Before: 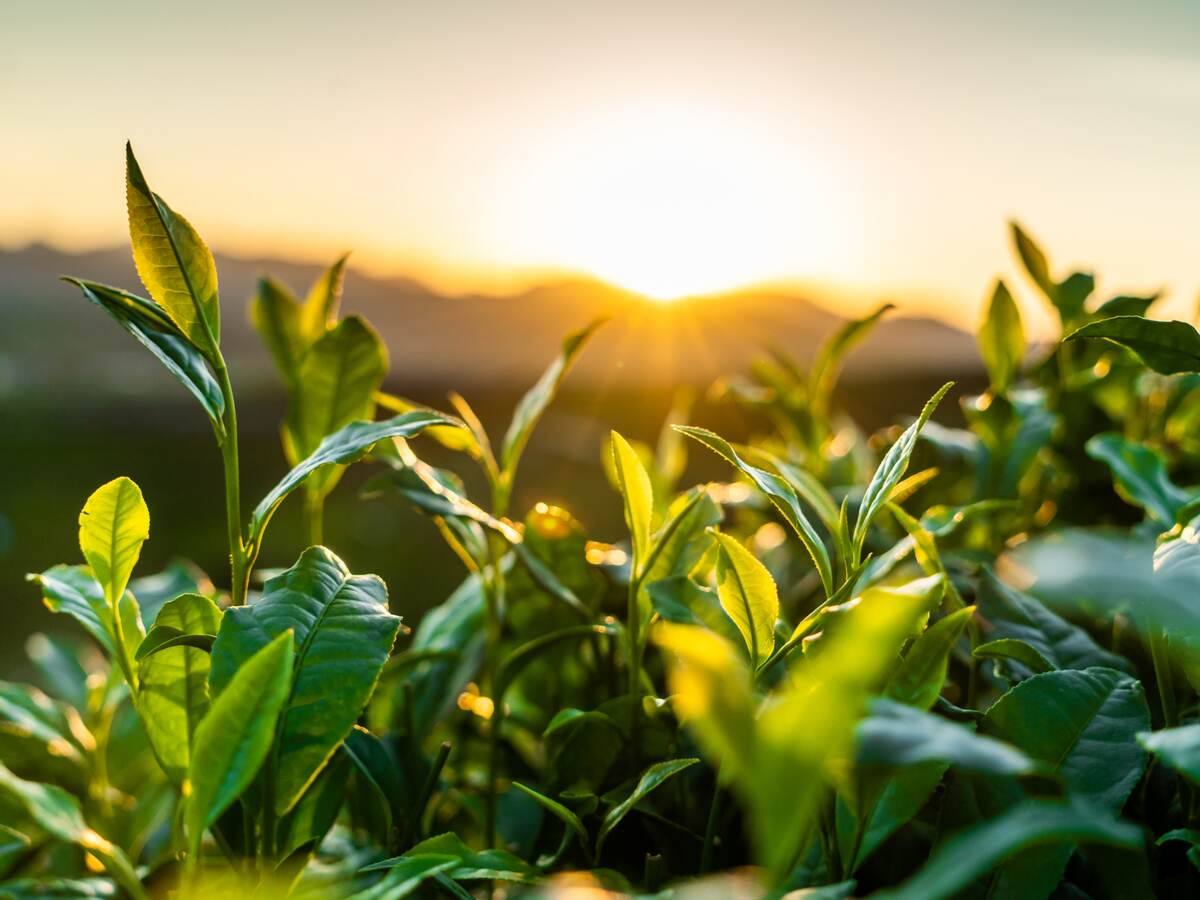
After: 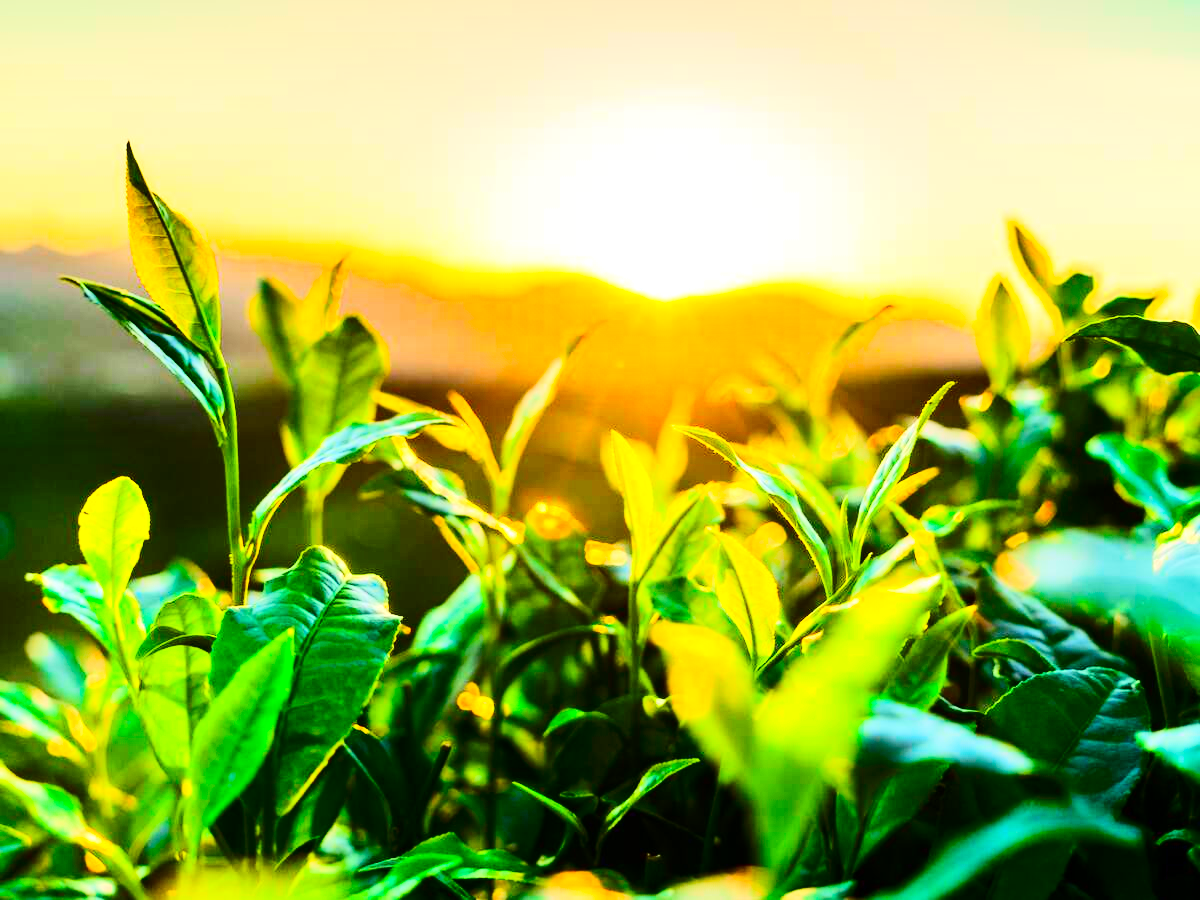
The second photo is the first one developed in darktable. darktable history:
contrast brightness saturation: contrast 0.268, brightness 0.012, saturation 0.864
tone equalizer: -7 EV 0.158 EV, -6 EV 0.604 EV, -5 EV 1.15 EV, -4 EV 1.32 EV, -3 EV 1.16 EV, -2 EV 0.6 EV, -1 EV 0.154 EV, edges refinement/feathering 500, mask exposure compensation -1.57 EV, preserve details no
